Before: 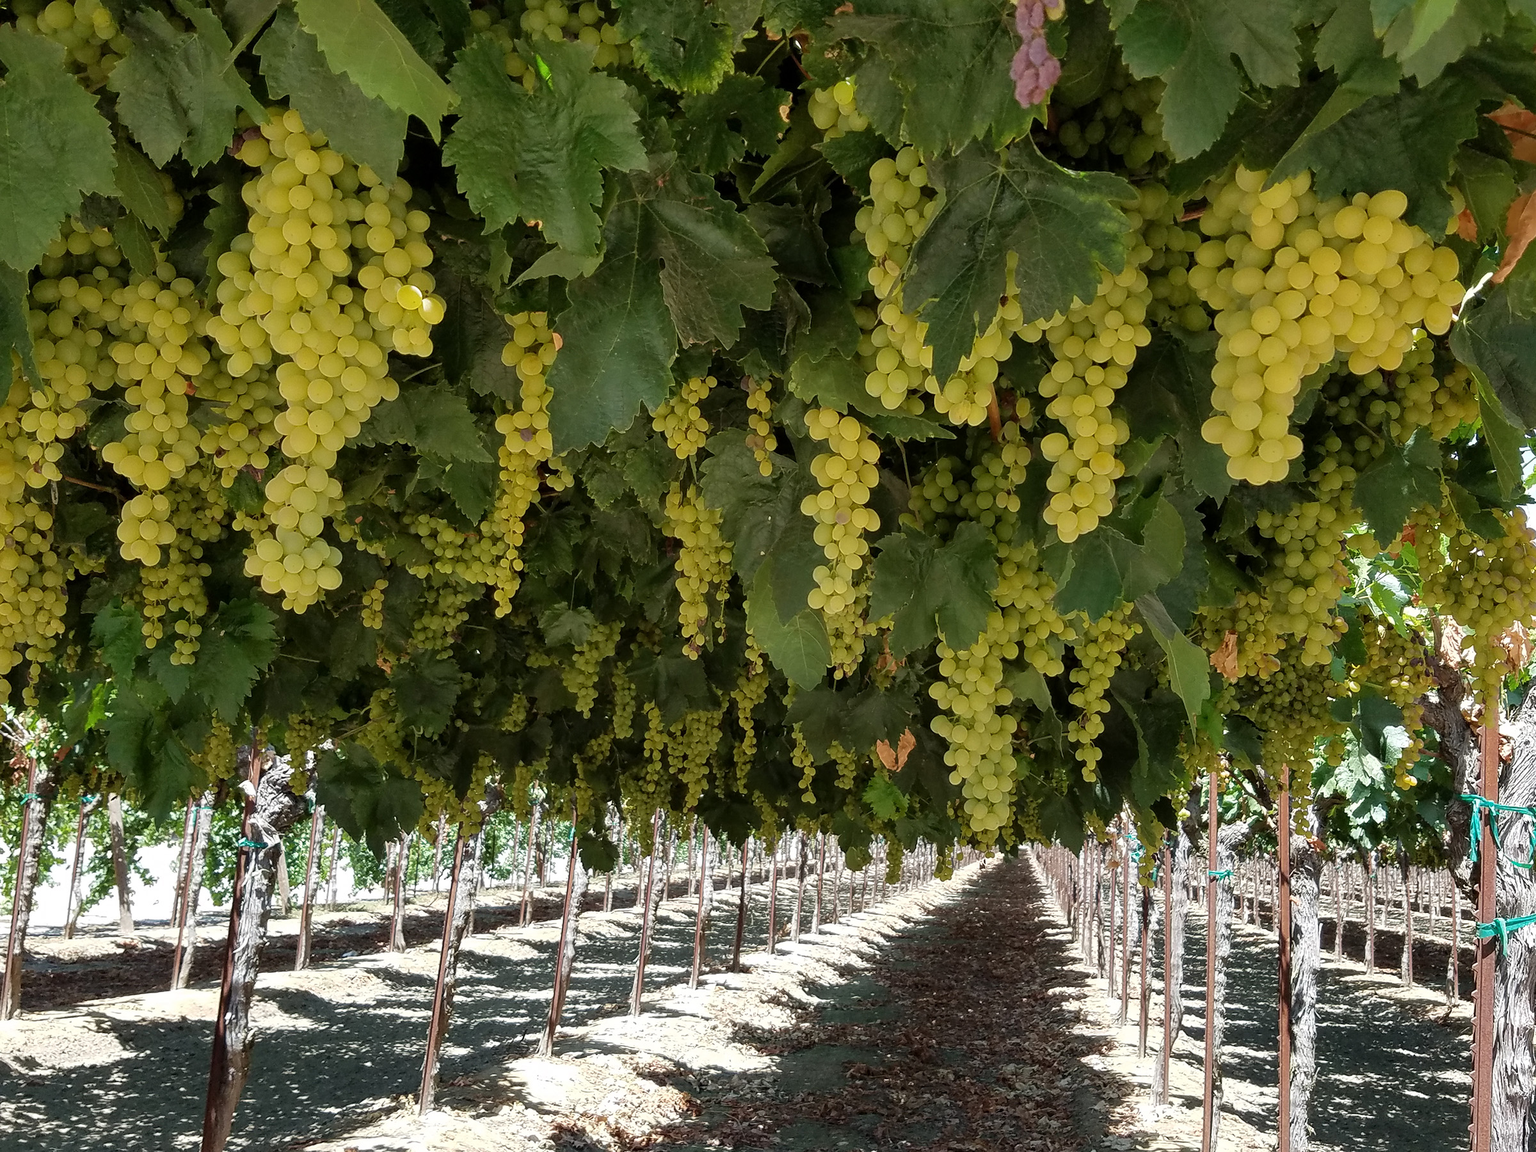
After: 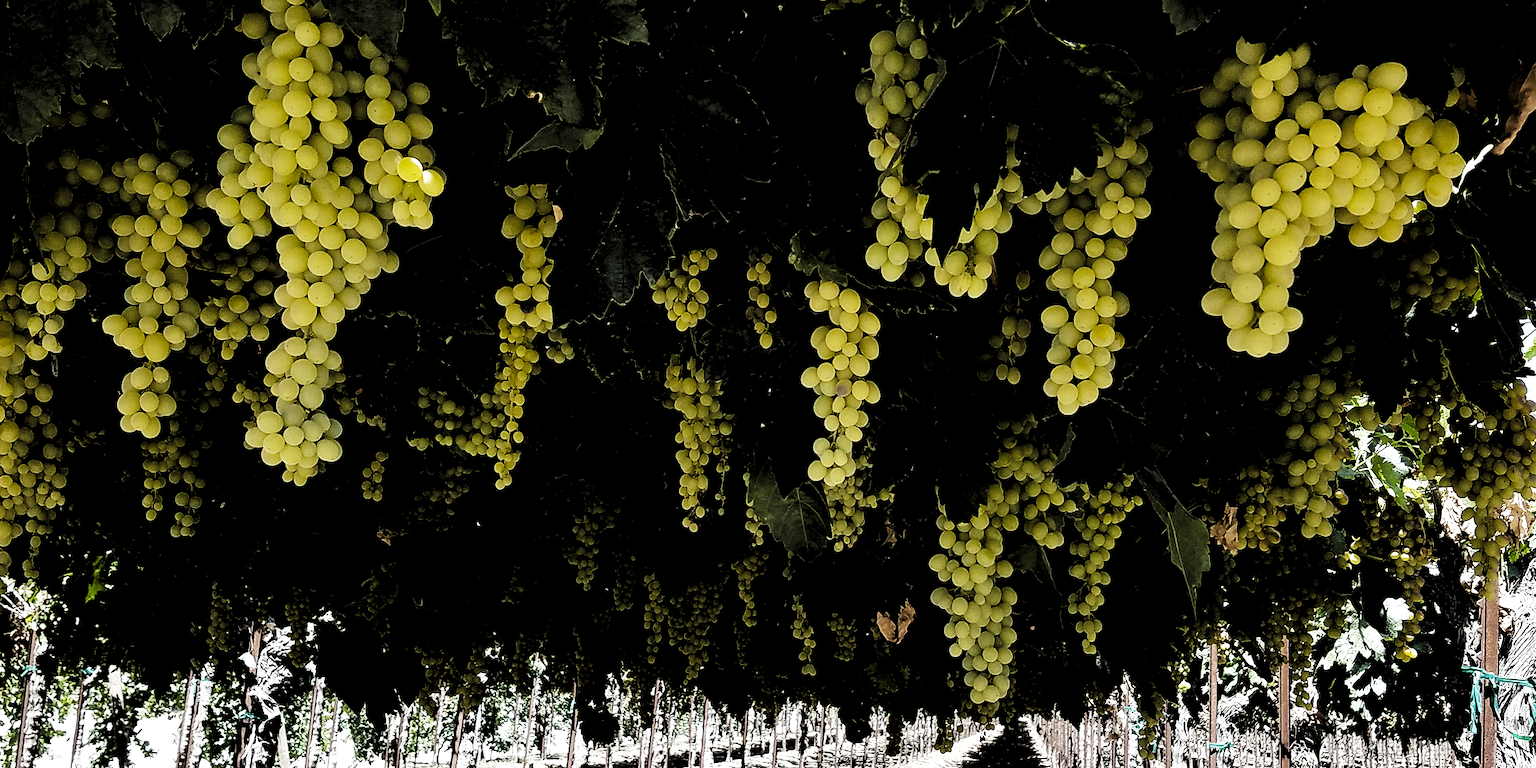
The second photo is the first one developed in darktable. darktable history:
rgb levels: preserve colors max RGB
base curve: curves: ch0 [(0, 0) (0.028, 0.03) (0.121, 0.232) (0.46, 0.748) (0.859, 0.968) (1, 1)], preserve colors none
vibrance: on, module defaults
tone equalizer: -8 EV -0.417 EV, -7 EV -0.389 EV, -6 EV -0.333 EV, -5 EV -0.222 EV, -3 EV 0.222 EV, -2 EV 0.333 EV, -1 EV 0.389 EV, +0 EV 0.417 EV, edges refinement/feathering 500, mask exposure compensation -1.57 EV, preserve details no
crop: top 11.166%, bottom 22.168%
levels: levels [0.514, 0.759, 1]
